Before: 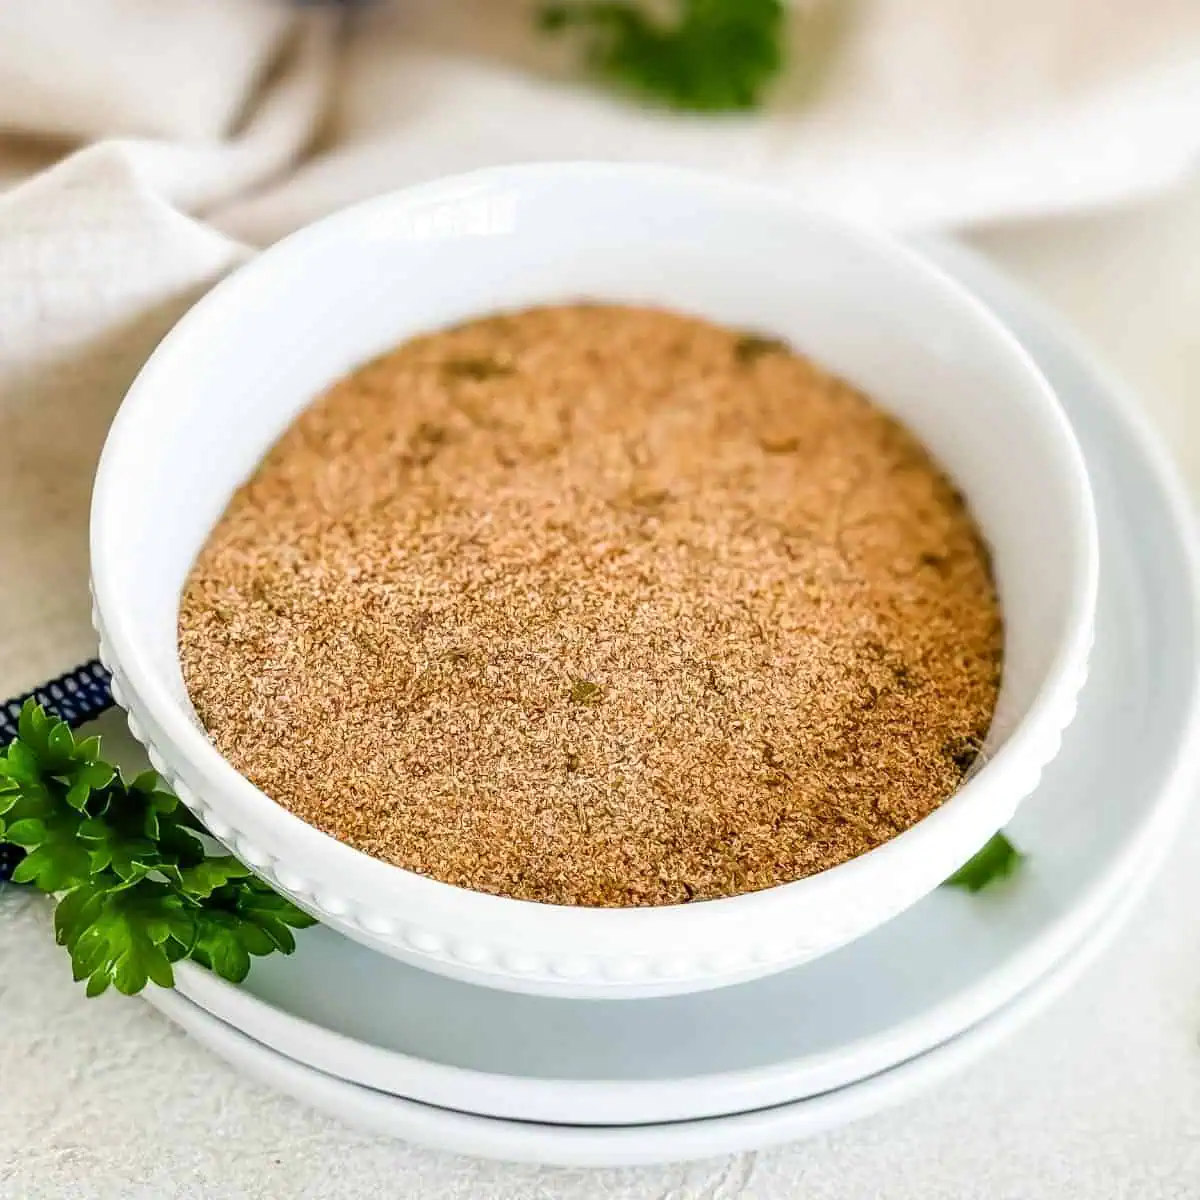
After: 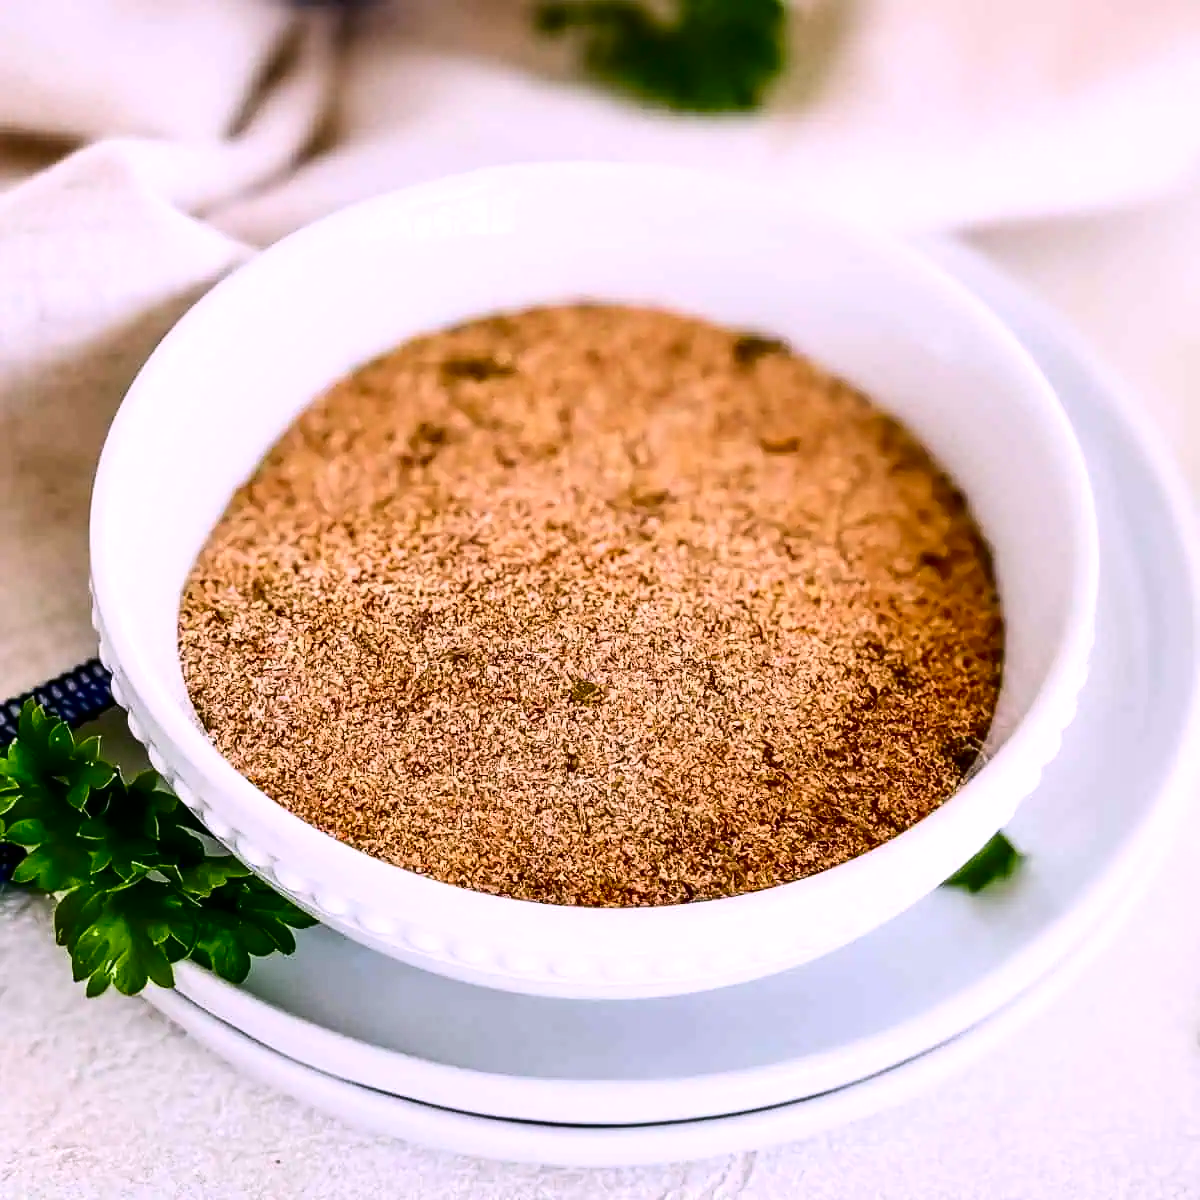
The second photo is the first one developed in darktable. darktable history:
white balance: red 1.066, blue 1.119
contrast brightness saturation: contrast 0.24, brightness -0.24, saturation 0.14
